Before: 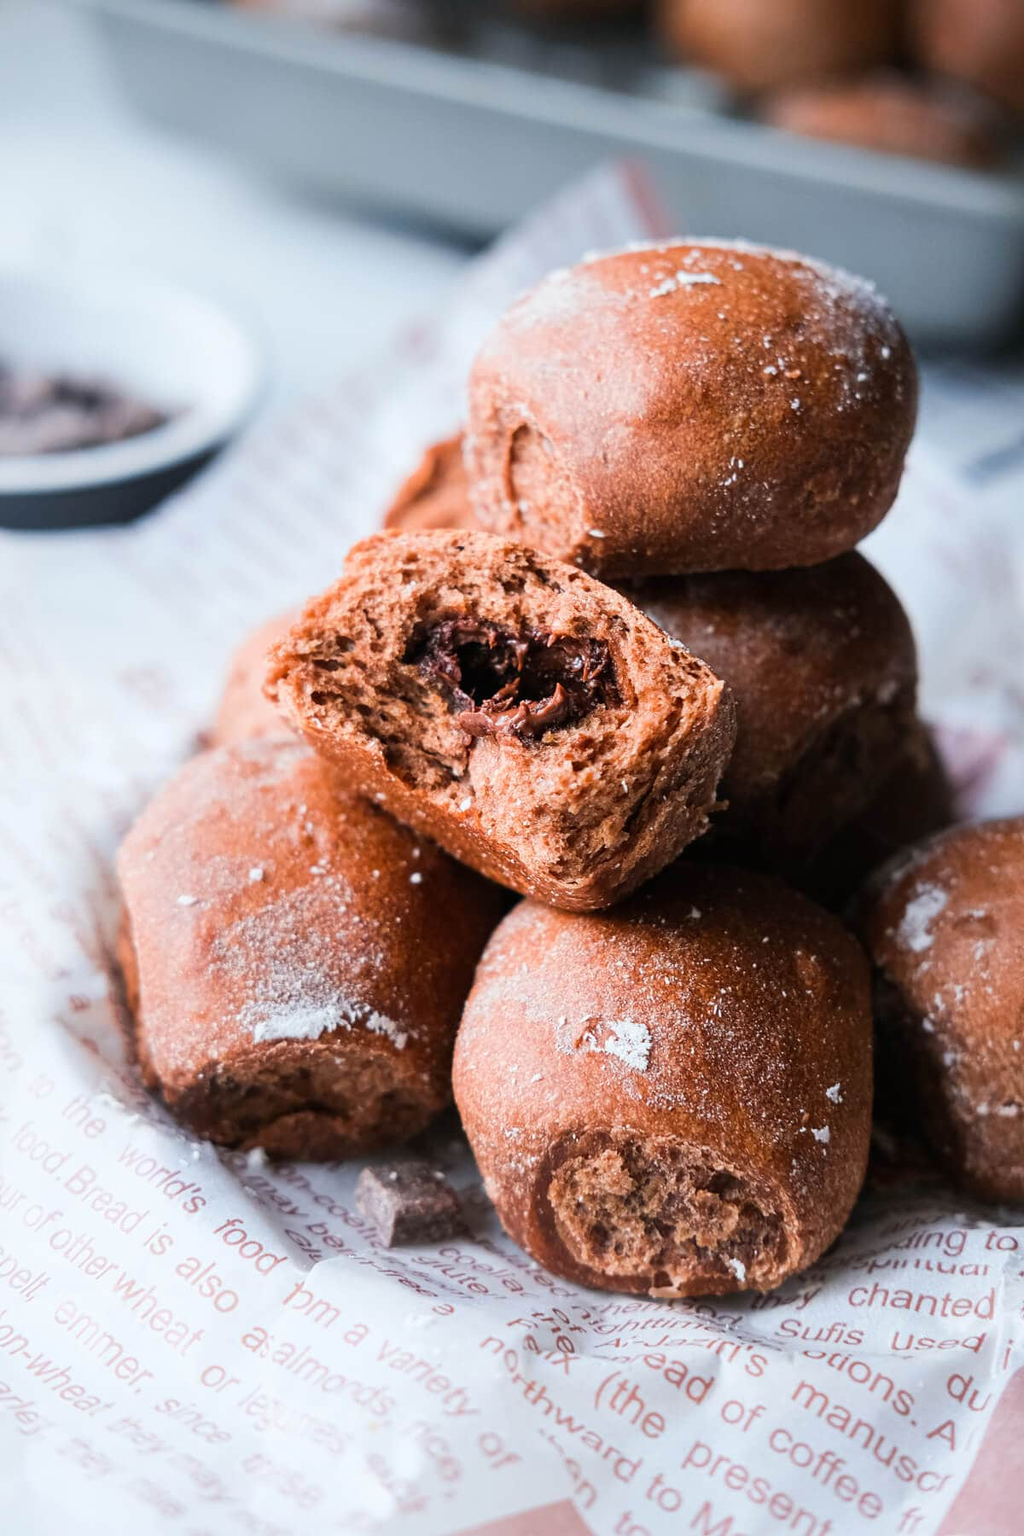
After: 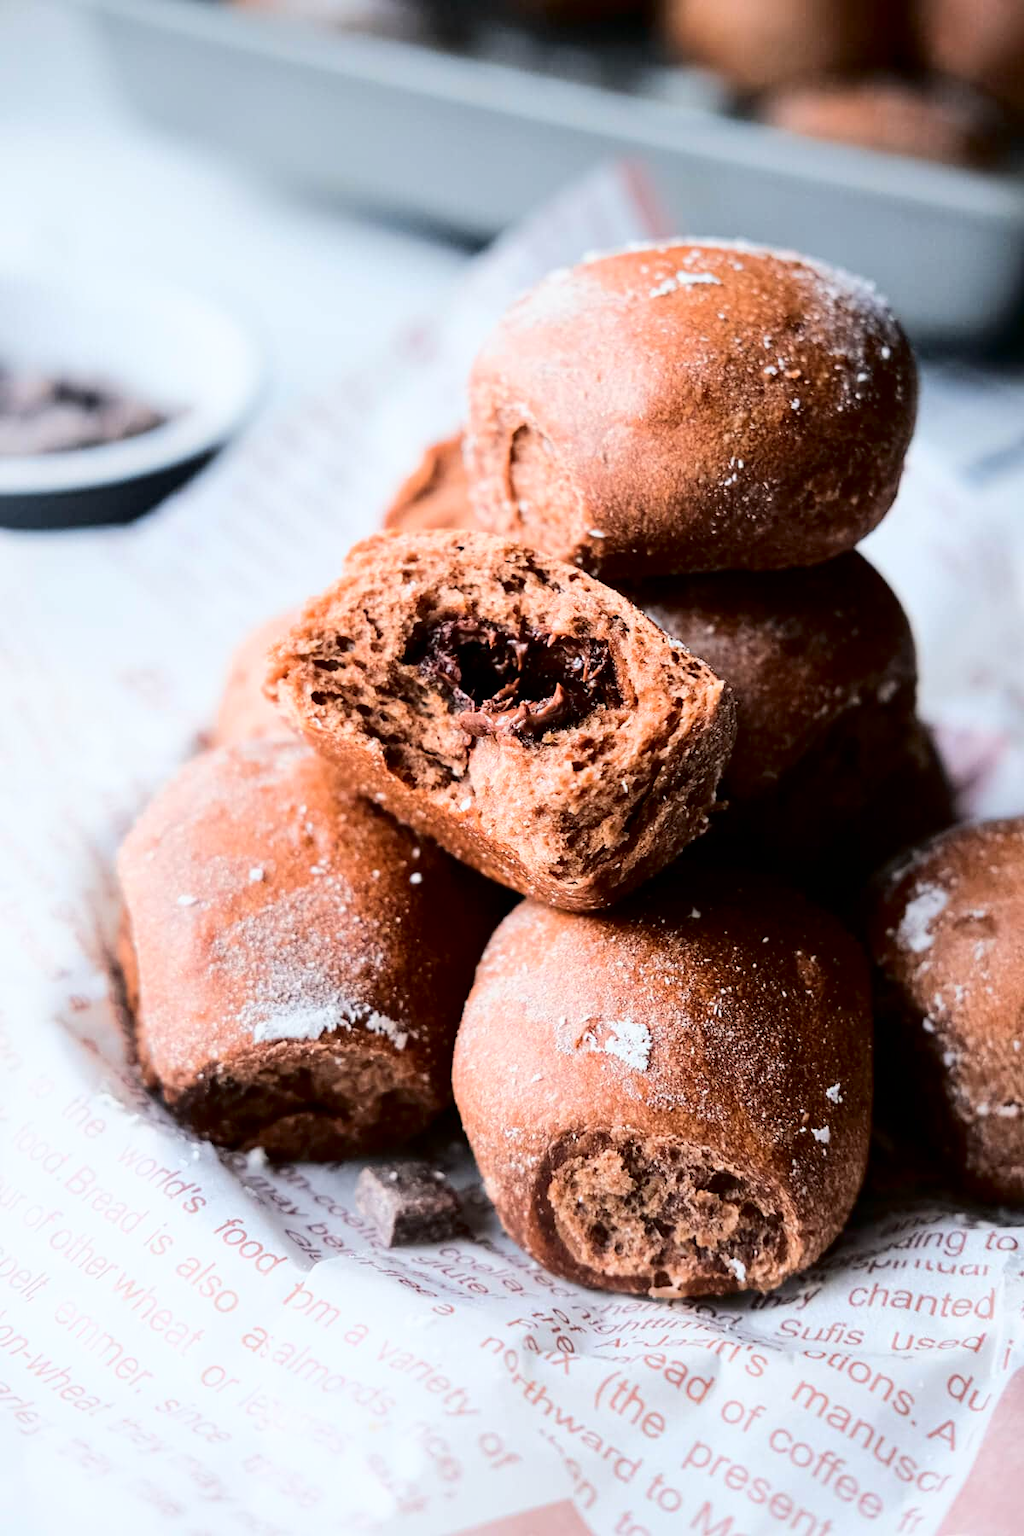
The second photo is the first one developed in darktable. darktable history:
tone curve: curves: ch0 [(0, 0) (0.003, 0) (0.011, 0.001) (0.025, 0.003) (0.044, 0.005) (0.069, 0.012) (0.1, 0.023) (0.136, 0.039) (0.177, 0.088) (0.224, 0.15) (0.277, 0.24) (0.335, 0.337) (0.399, 0.437) (0.468, 0.535) (0.543, 0.629) (0.623, 0.71) (0.709, 0.782) (0.801, 0.856) (0.898, 0.94) (1, 1)], color space Lab, independent channels, preserve colors none
